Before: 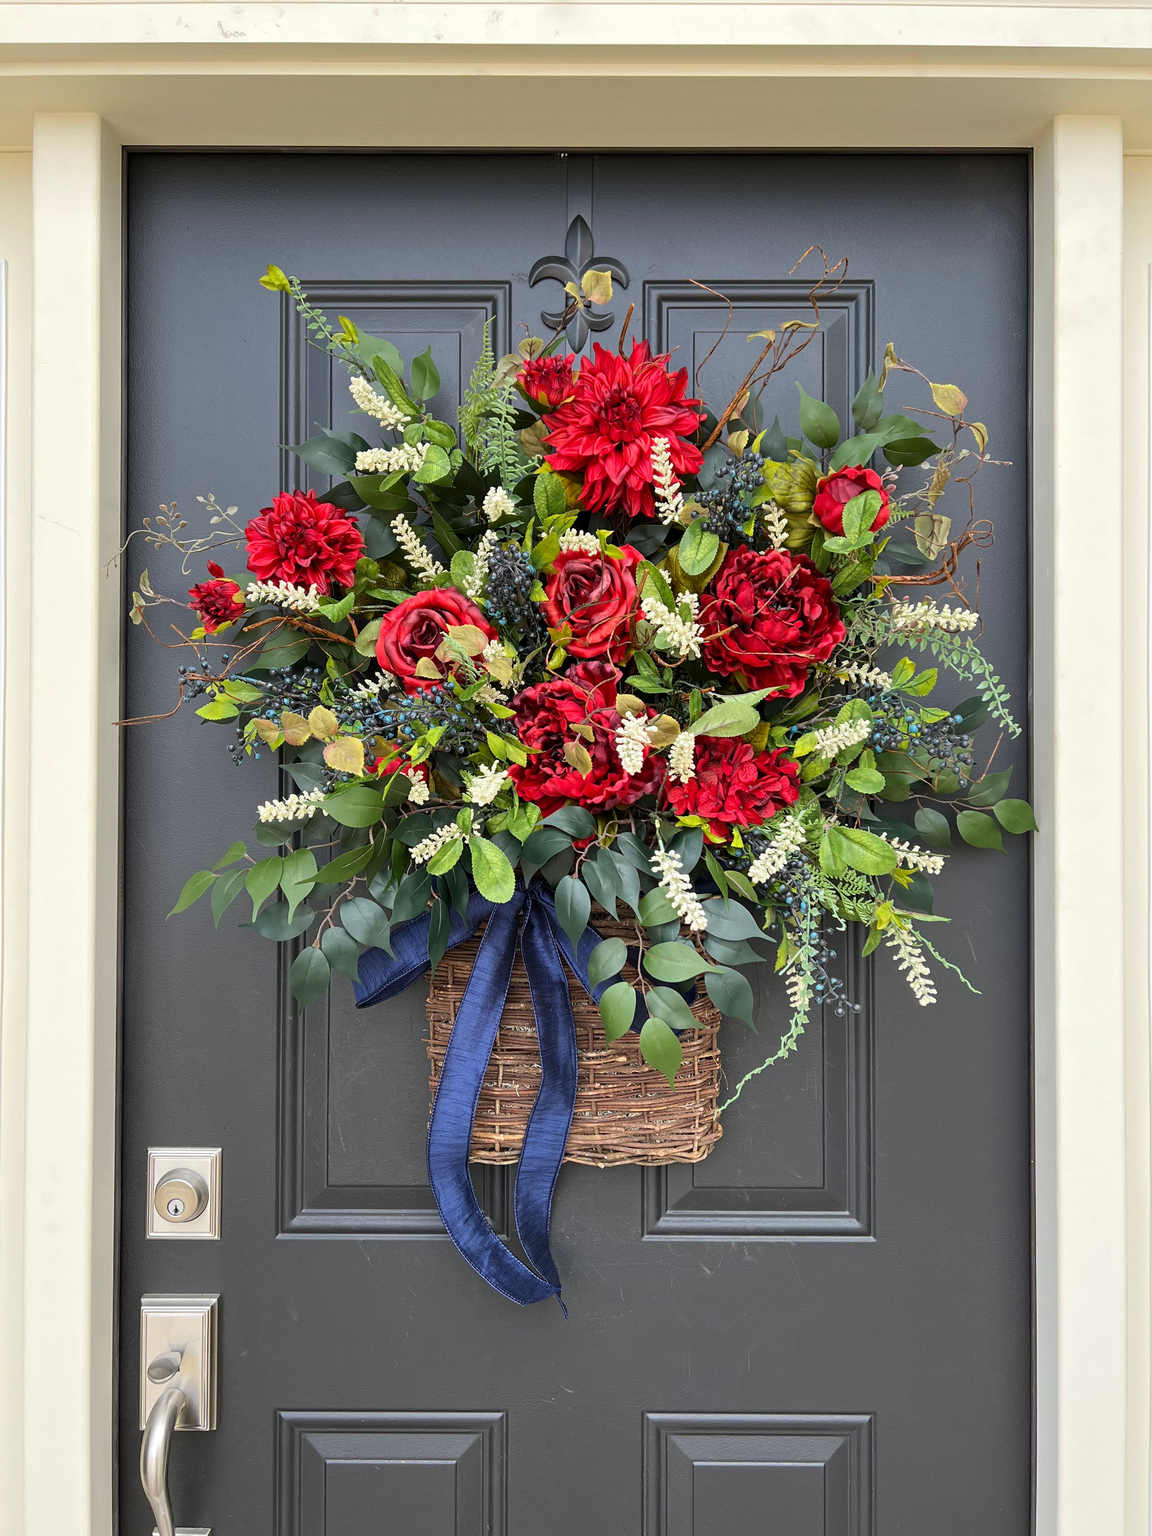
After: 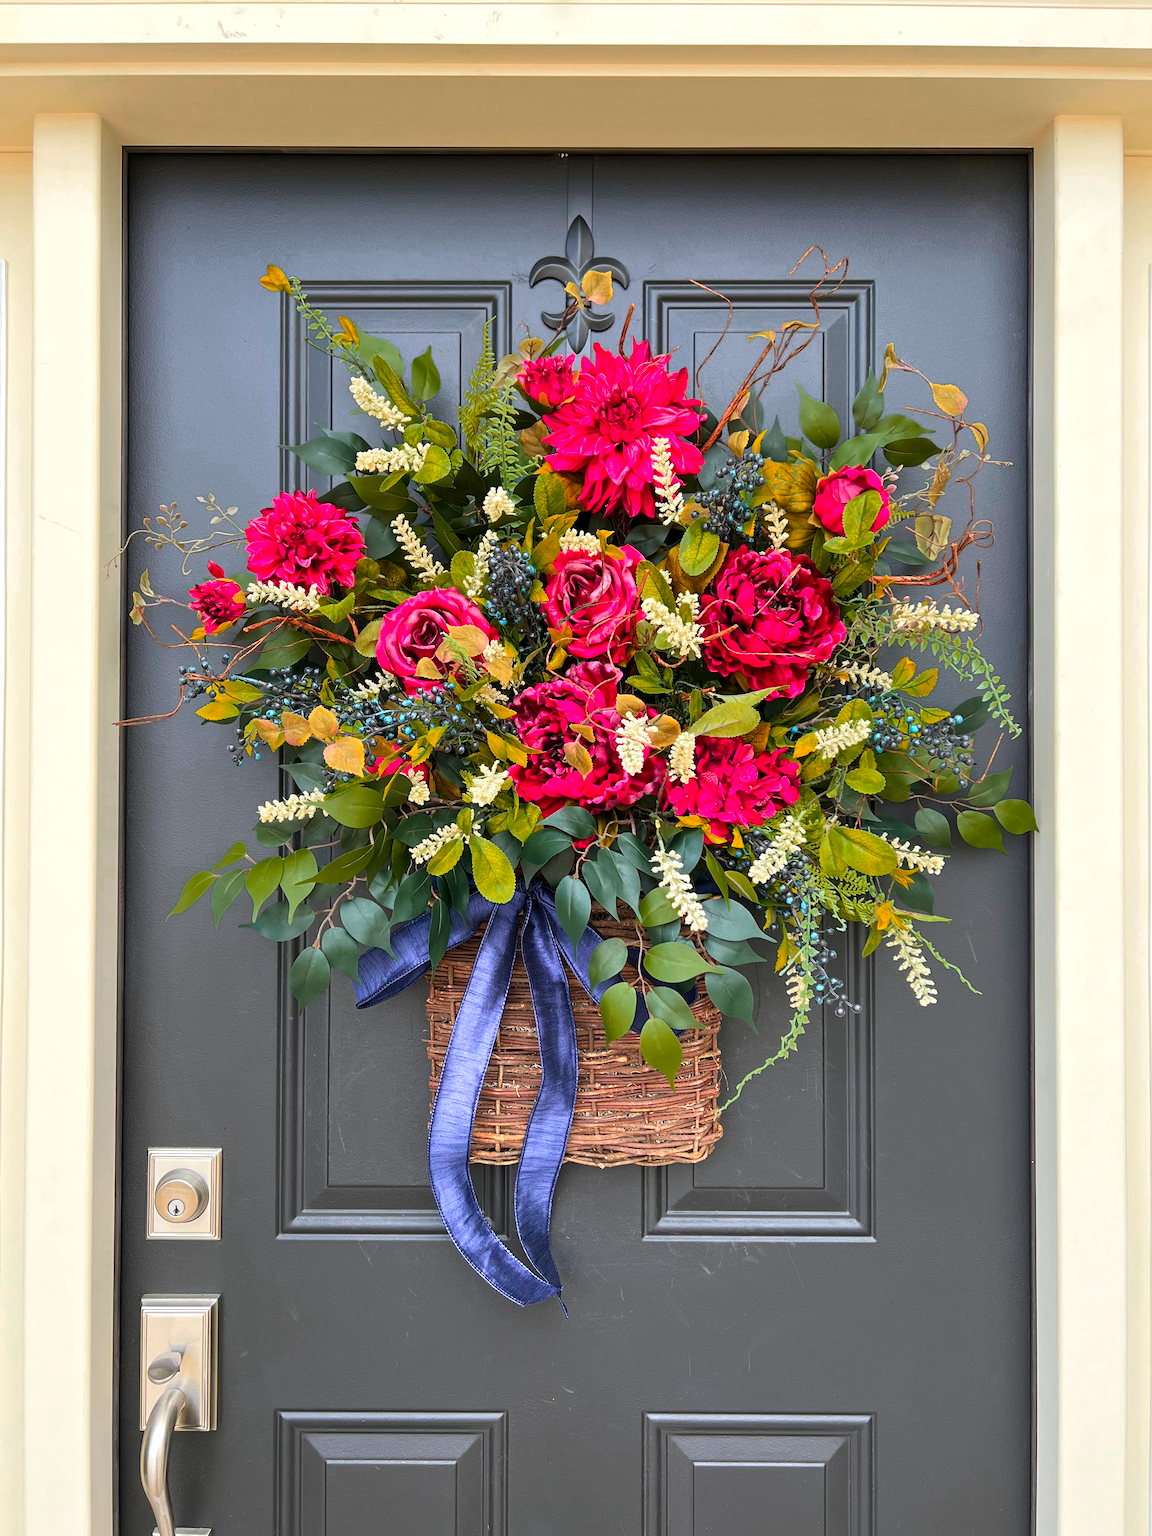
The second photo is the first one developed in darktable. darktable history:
exposure: exposure 0.161 EV, compensate highlight preservation false
color zones: curves: ch0 [(0.473, 0.374) (0.742, 0.784)]; ch1 [(0.354, 0.737) (0.742, 0.705)]; ch2 [(0.318, 0.421) (0.758, 0.532)]
